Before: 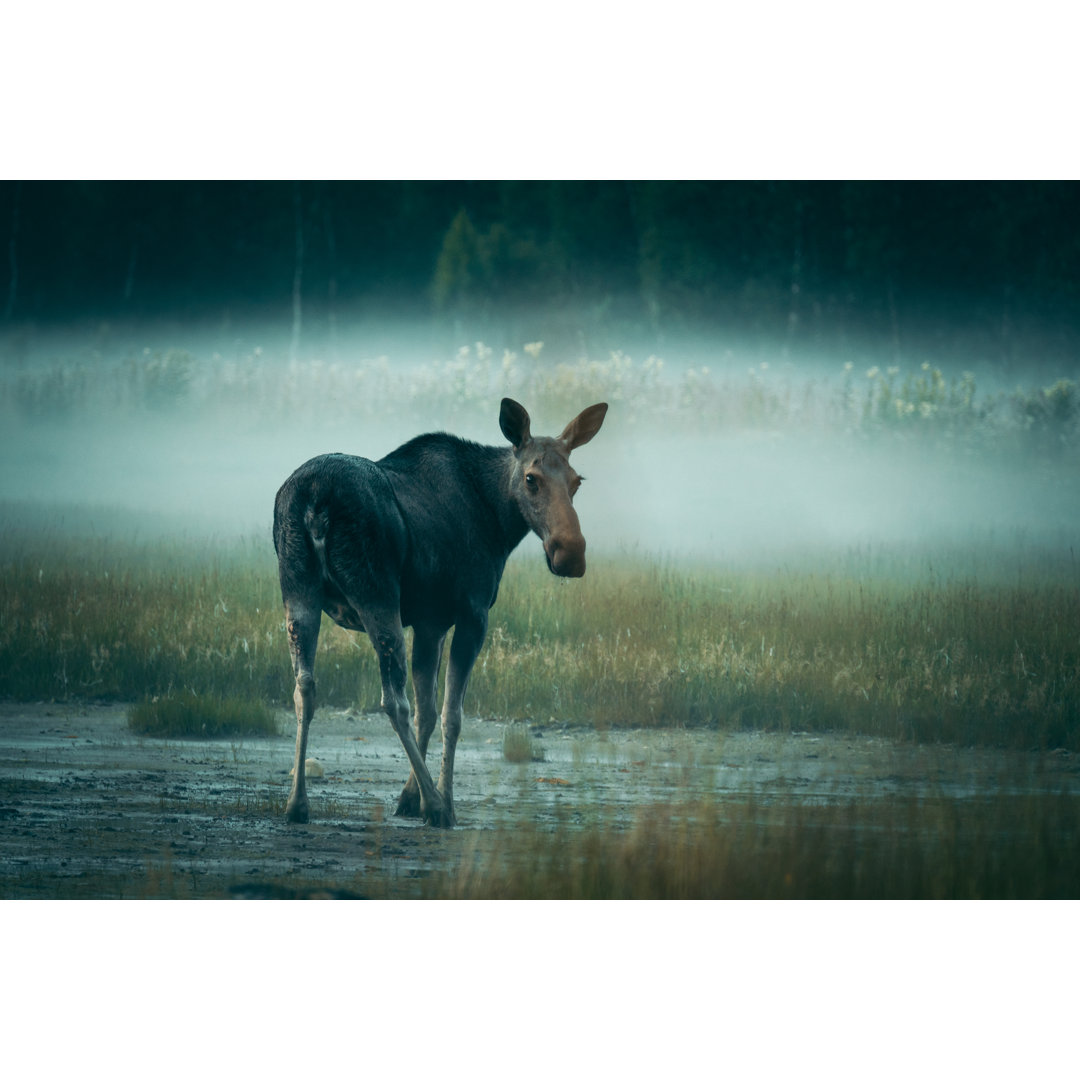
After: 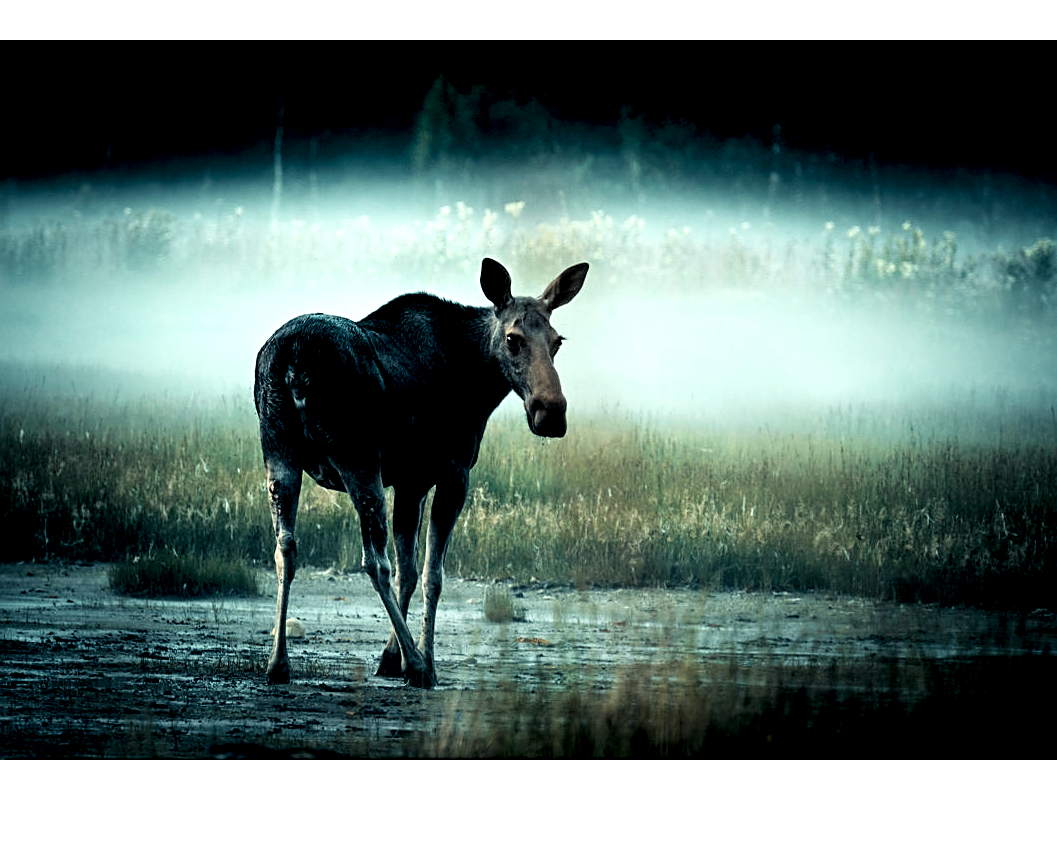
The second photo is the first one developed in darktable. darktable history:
color balance rgb: shadows lift › chroma 4.195%, shadows lift › hue 255.07°, highlights gain › luminance 6.123%, highlights gain › chroma 1.219%, highlights gain › hue 88.51°, global offset › chroma 0.069%, global offset › hue 253.87°, perceptual saturation grading › global saturation 12.131%, saturation formula JzAzBz (2021)
sharpen: on, module defaults
filmic rgb: black relative exposure -4.02 EV, white relative exposure 2.99 EV, hardness 3.01, contrast 1.391
crop and rotate: left 1.846%, top 12.991%, right 0.253%, bottom 8.771%
local contrast: highlights 169%, shadows 119%, detail 139%, midtone range 0.255
